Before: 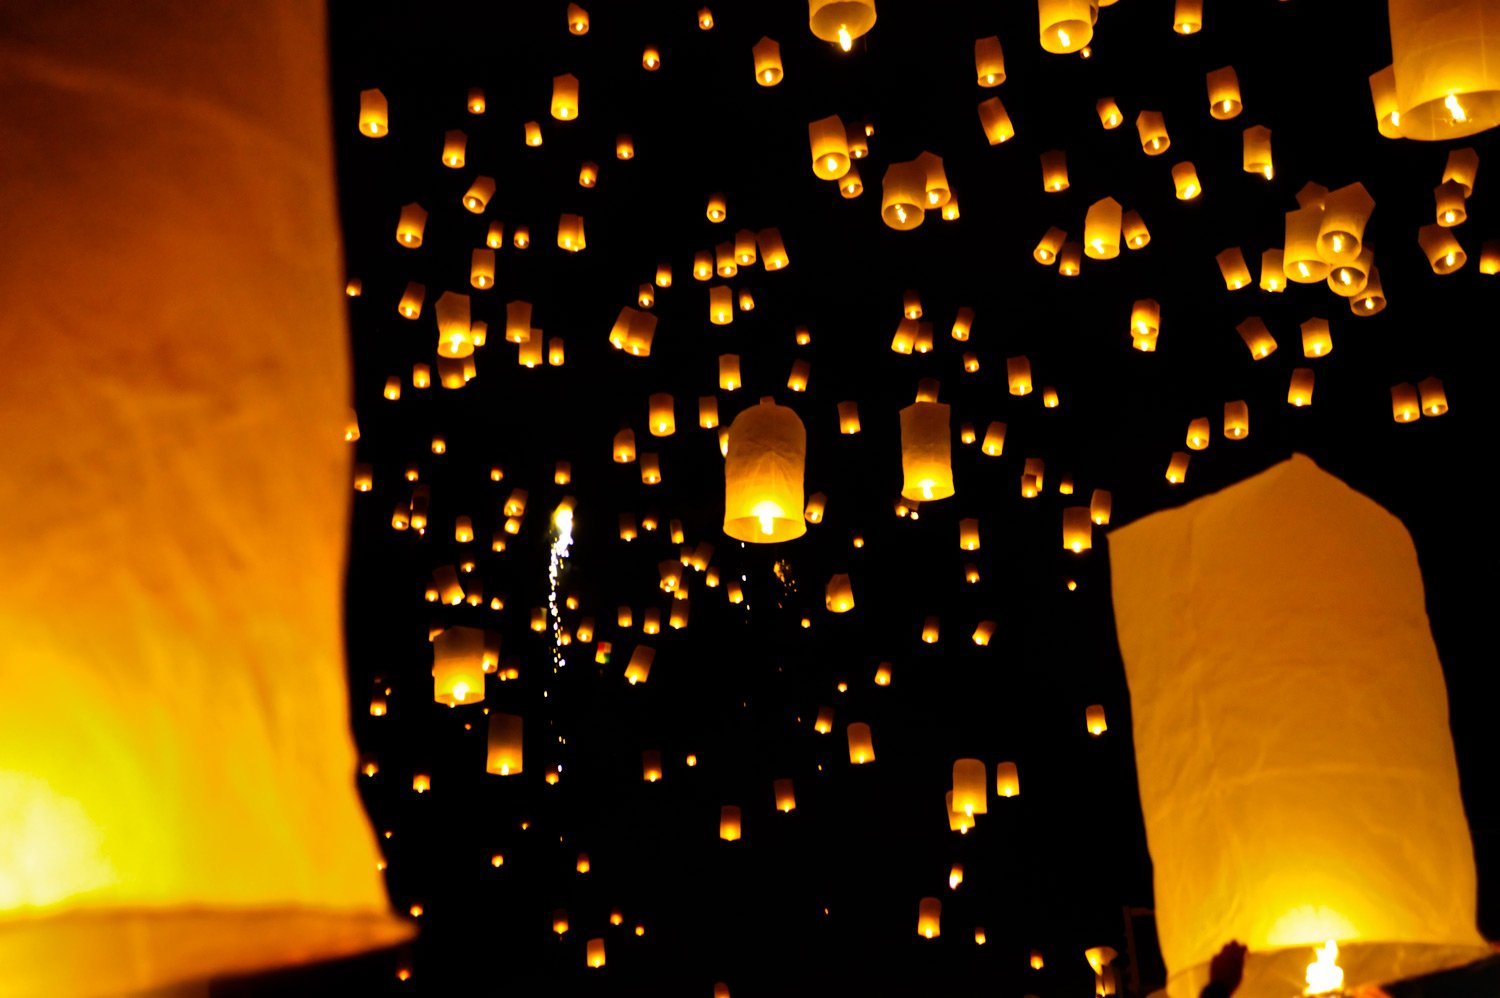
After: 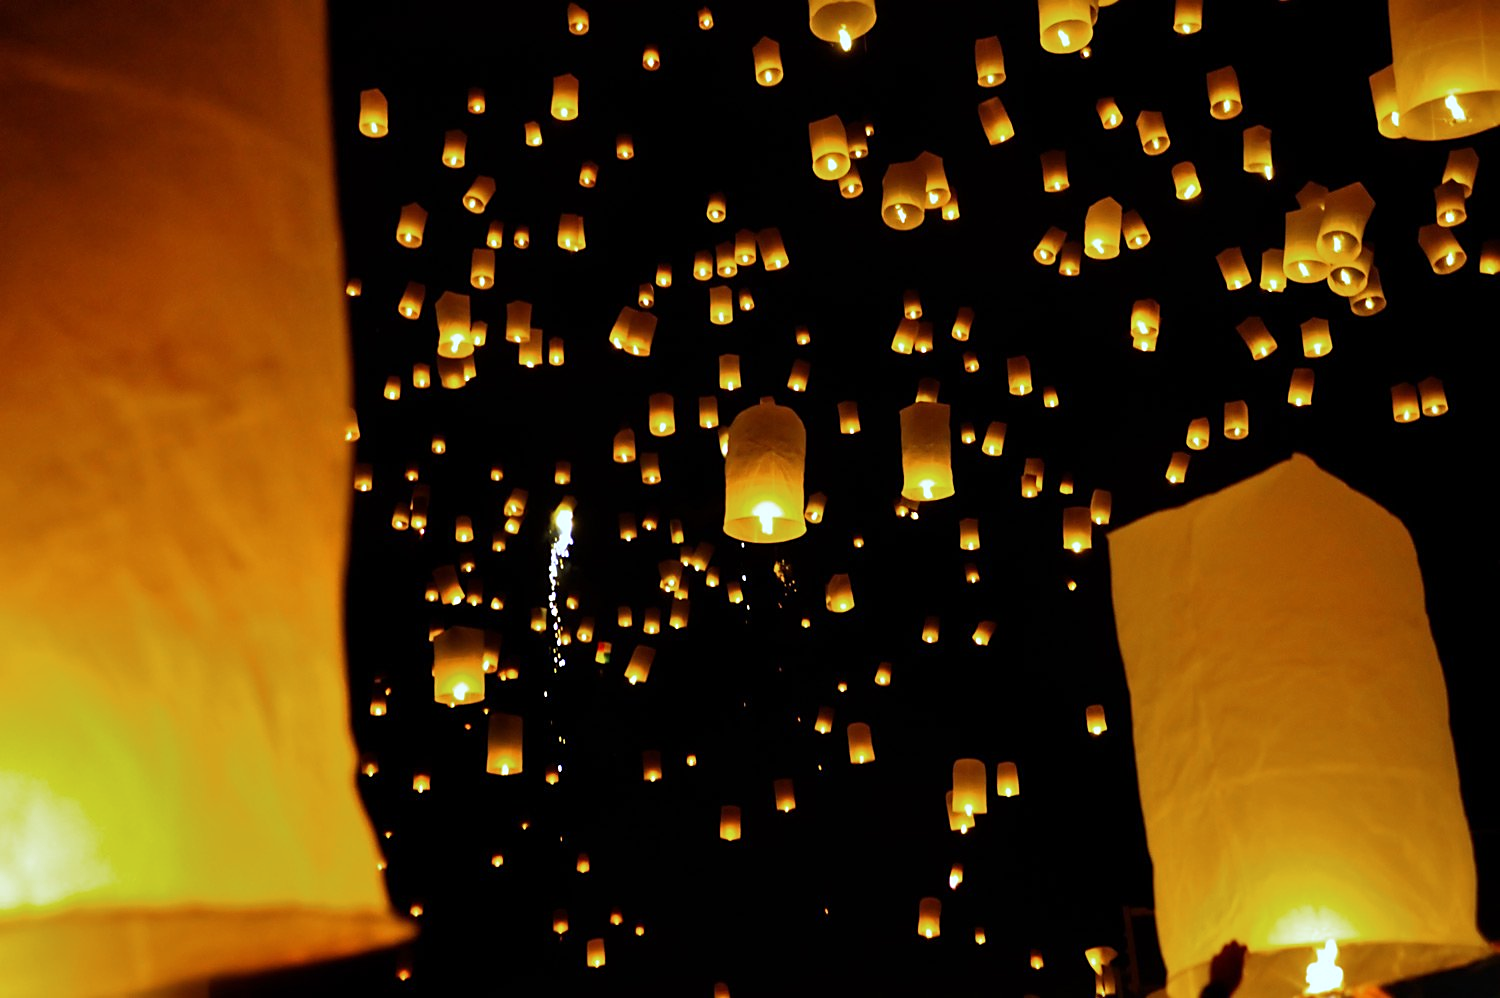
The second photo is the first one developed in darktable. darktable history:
color zones: curves: ch0 [(0, 0.5) (0.143, 0.5) (0.286, 0.456) (0.429, 0.5) (0.571, 0.5) (0.714, 0.5) (0.857, 0.5) (1, 0.5)]; ch1 [(0, 0.5) (0.143, 0.5) (0.286, 0.422) (0.429, 0.5) (0.571, 0.5) (0.714, 0.5) (0.857, 0.5) (1, 0.5)]
sharpen: radius 1.864, amount 0.398, threshold 1.271
white balance: red 0.926, green 1.003, blue 1.133
